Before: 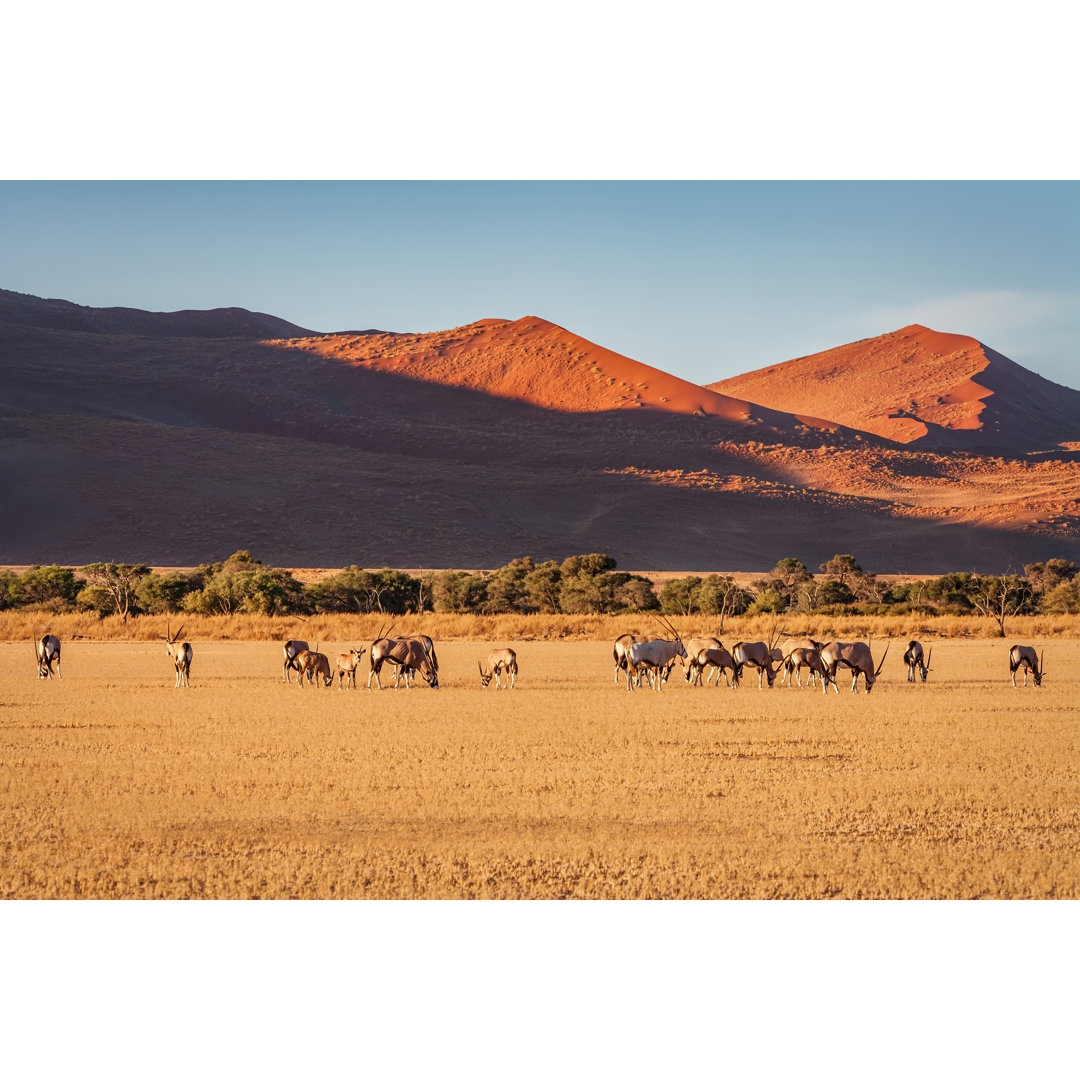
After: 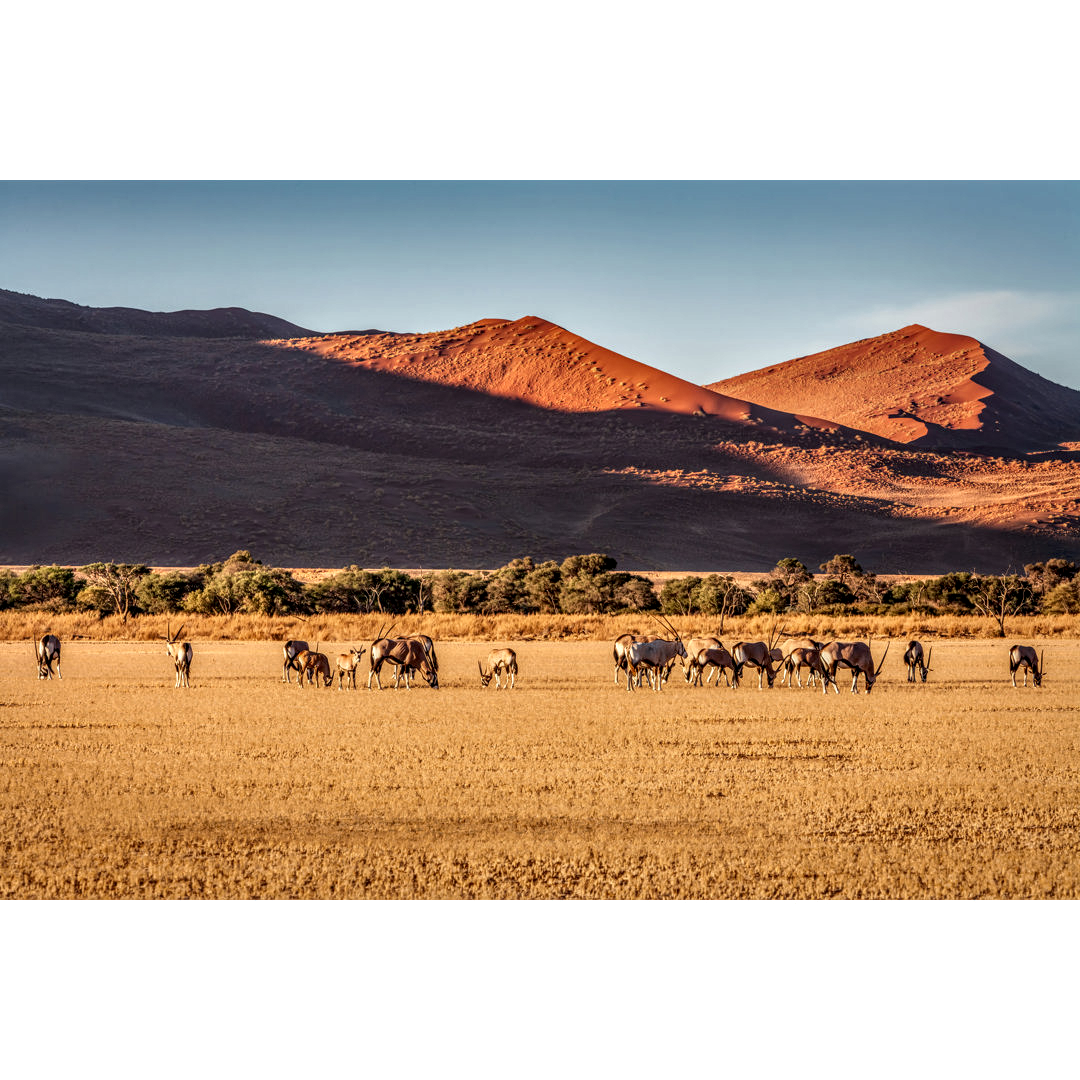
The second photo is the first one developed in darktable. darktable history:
local contrast: highlights 1%, shadows 3%, detail 182%
